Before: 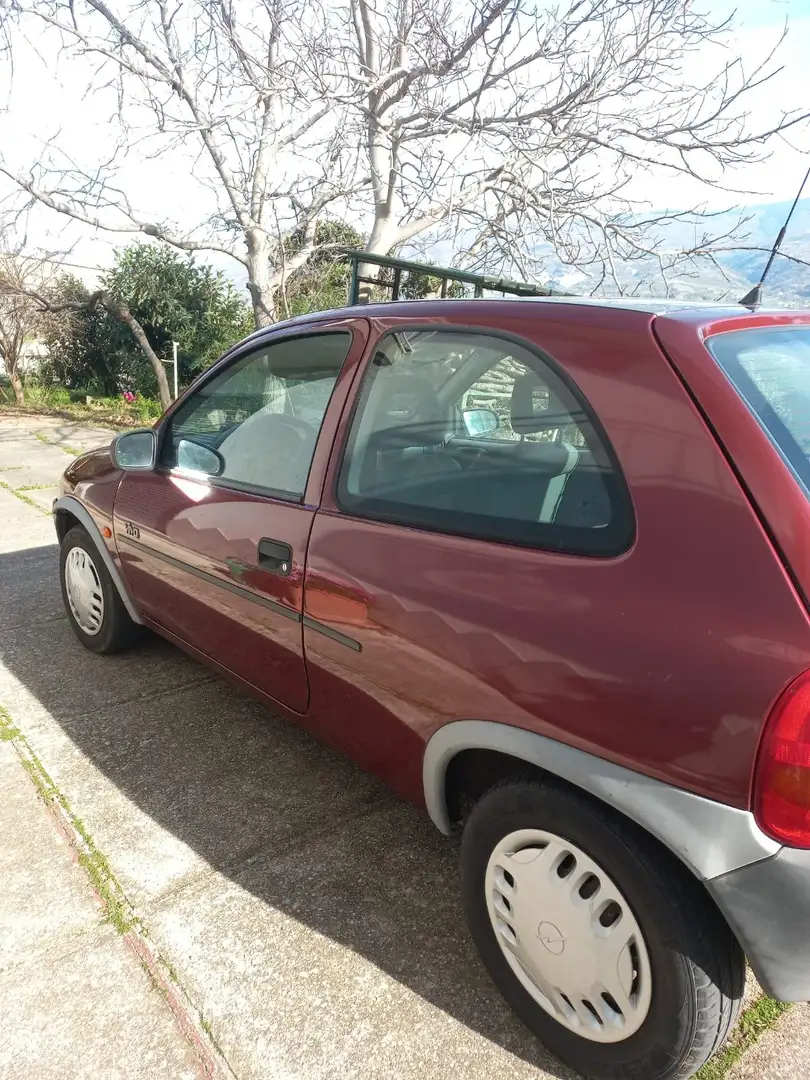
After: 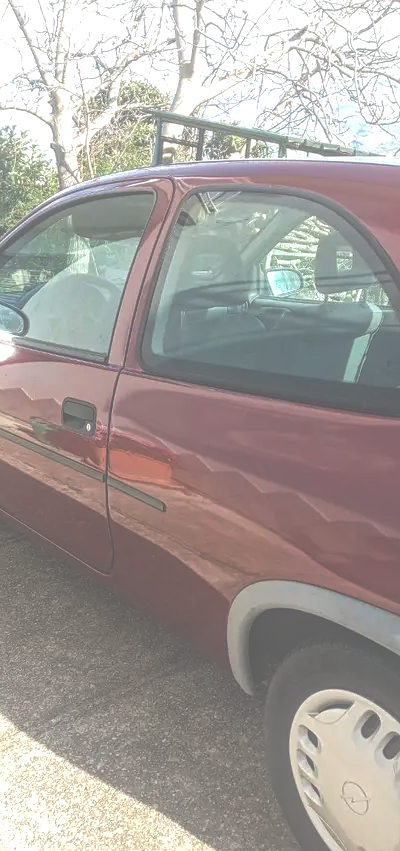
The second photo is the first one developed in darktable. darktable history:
exposure: black level correction -0.086, compensate exposure bias true, compensate highlight preservation false
tone equalizer: -8 EV -0.403 EV, -7 EV -0.422 EV, -6 EV -0.321 EV, -5 EV -0.215 EV, -3 EV 0.195 EV, -2 EV 0.345 EV, -1 EV 0.405 EV, +0 EV 0.419 EV
haze removal: compatibility mode true, adaptive false
sharpen: amount 0.215
crop and rotate: angle 0.012°, left 24.261%, top 13.026%, right 26.236%, bottom 8.087%
local contrast: highlights 73%, shadows 16%, midtone range 0.192
